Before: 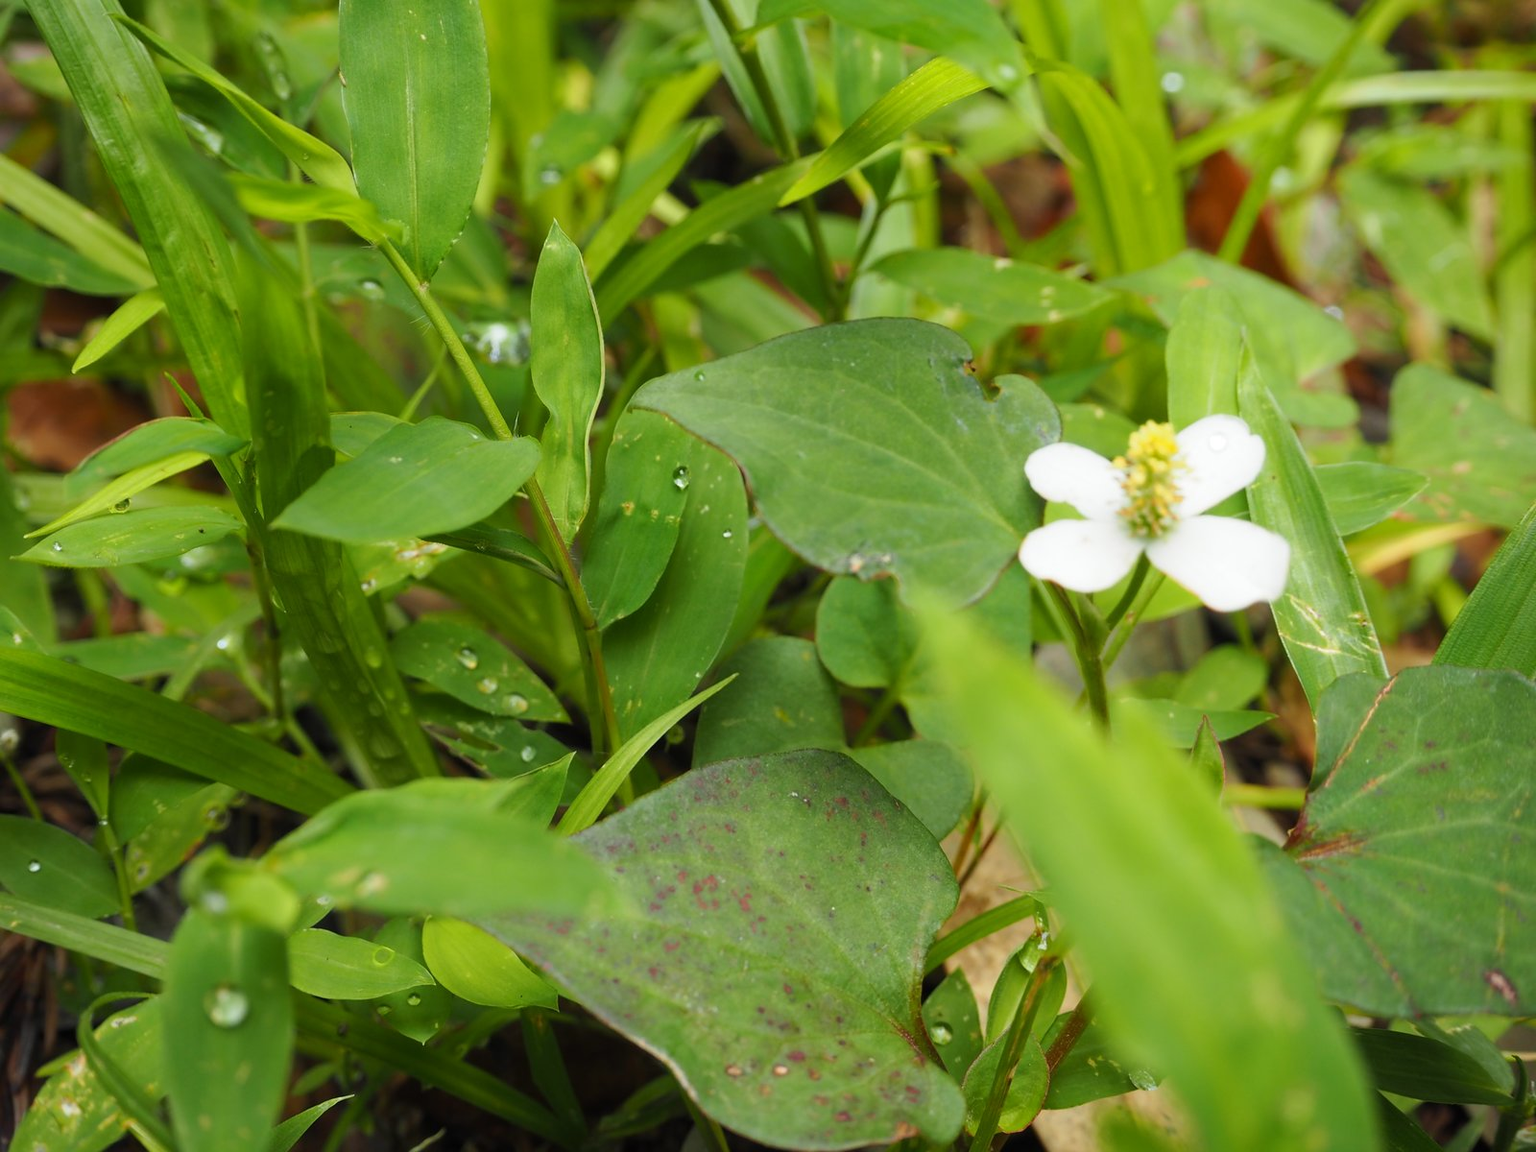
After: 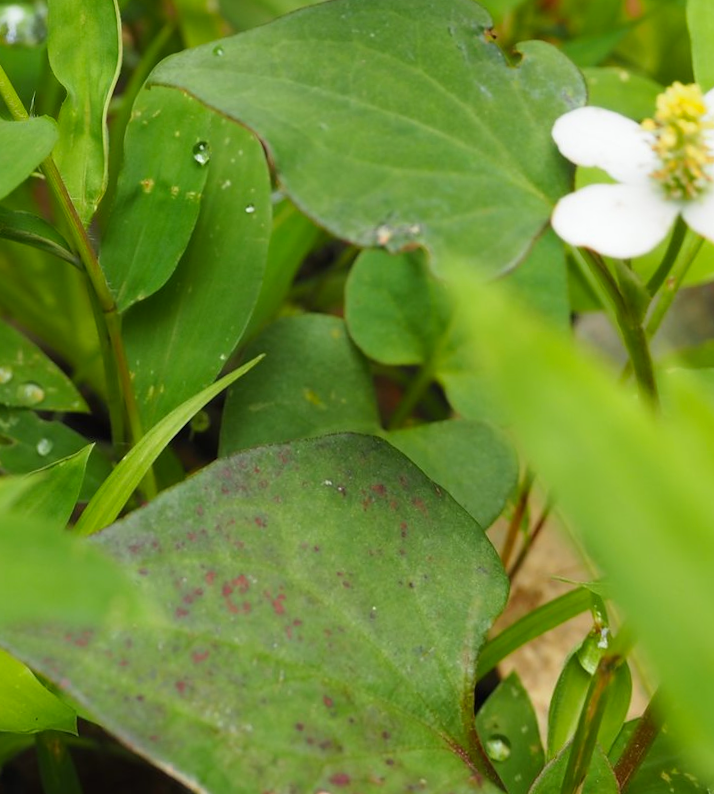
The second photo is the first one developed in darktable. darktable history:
crop: left 31.379%, top 24.658%, right 20.326%, bottom 6.628%
vibrance: vibrance 20%
rotate and perspective: rotation -1.68°, lens shift (vertical) -0.146, crop left 0.049, crop right 0.912, crop top 0.032, crop bottom 0.96
